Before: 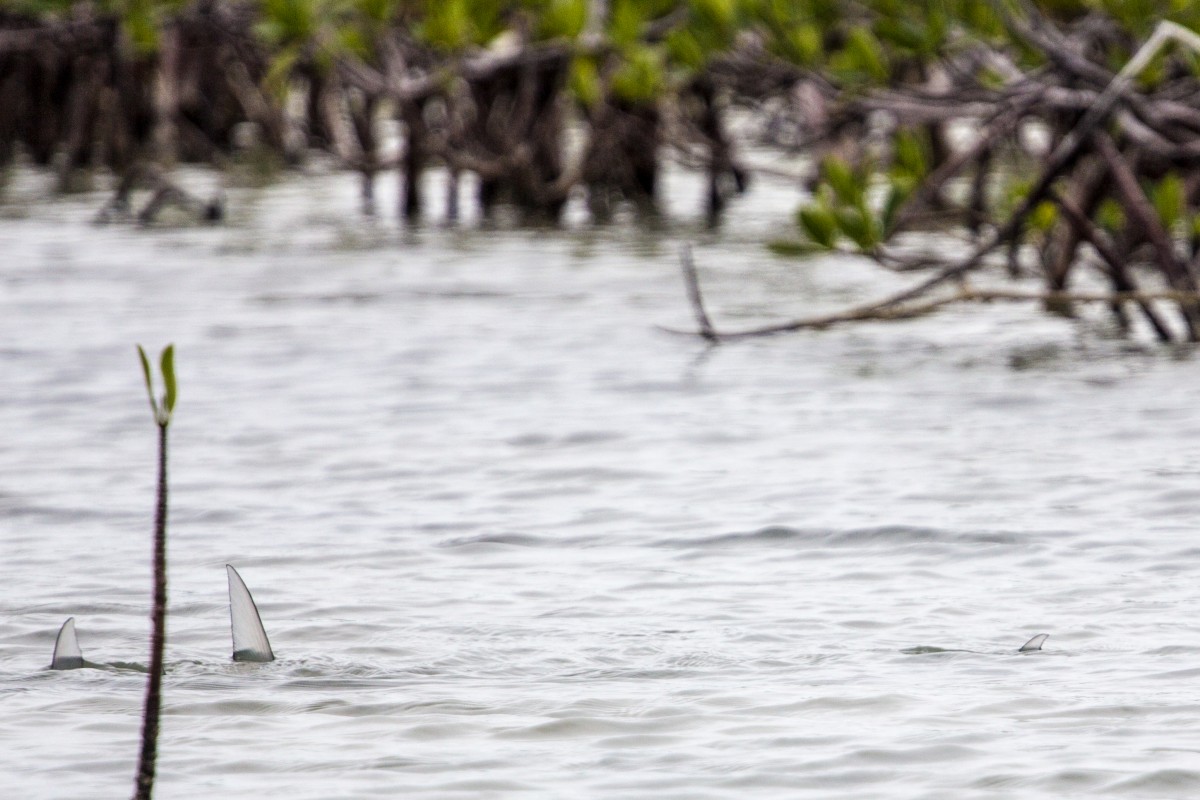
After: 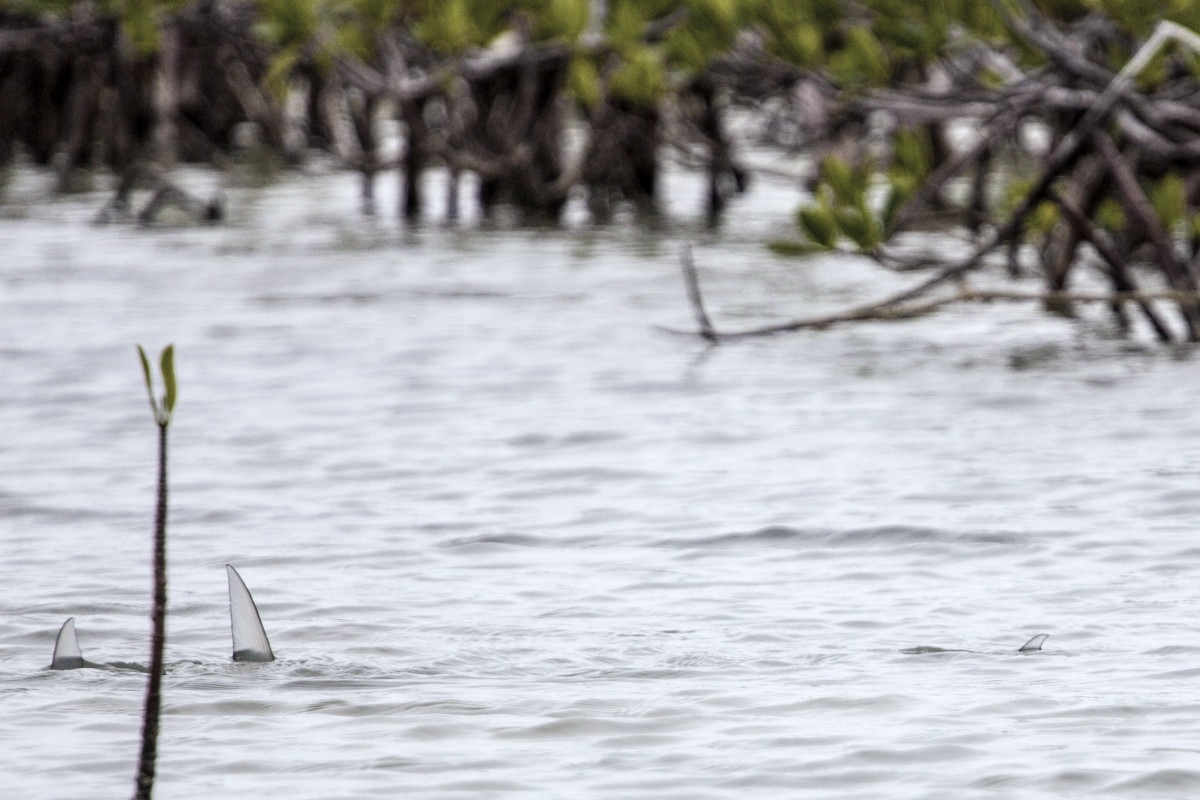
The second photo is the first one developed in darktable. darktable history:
white balance: red 0.983, blue 1.036
color balance rgb: linear chroma grading › global chroma 15%, perceptual saturation grading › global saturation 30%
color correction: saturation 0.5
